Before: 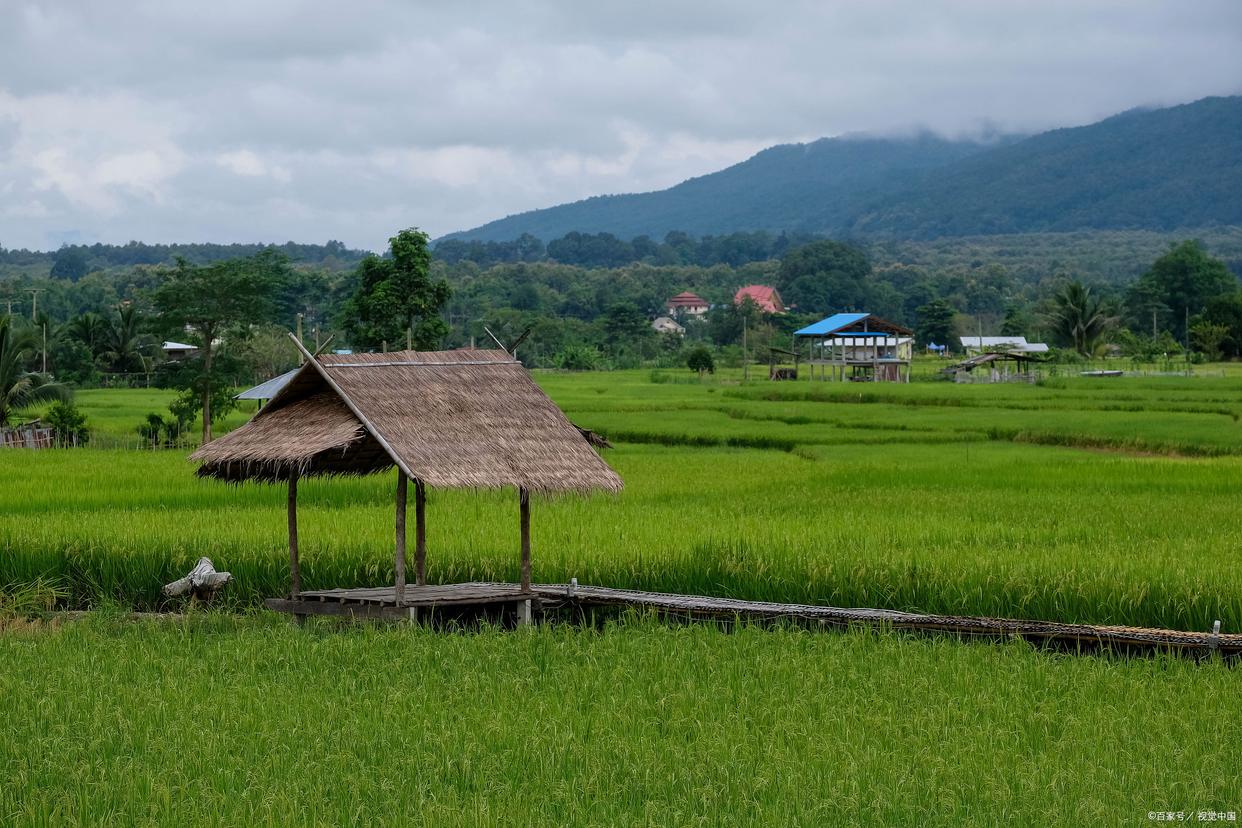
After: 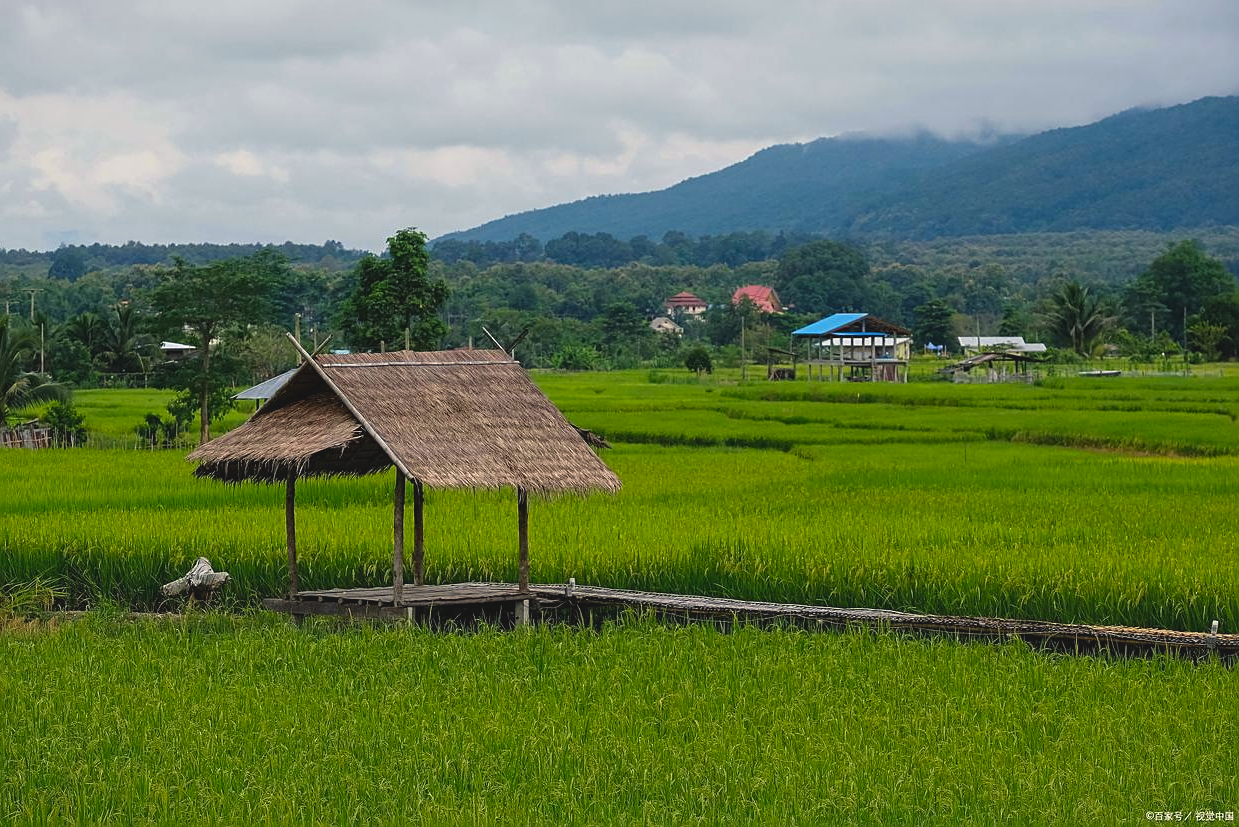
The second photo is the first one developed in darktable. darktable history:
crop and rotate: left 0.17%, bottom 0.013%
color balance rgb: highlights gain › chroma 3.039%, highlights gain › hue 75.68°, global offset › luminance 0.777%, perceptual saturation grading › global saturation 19.466%
sharpen: on, module defaults
